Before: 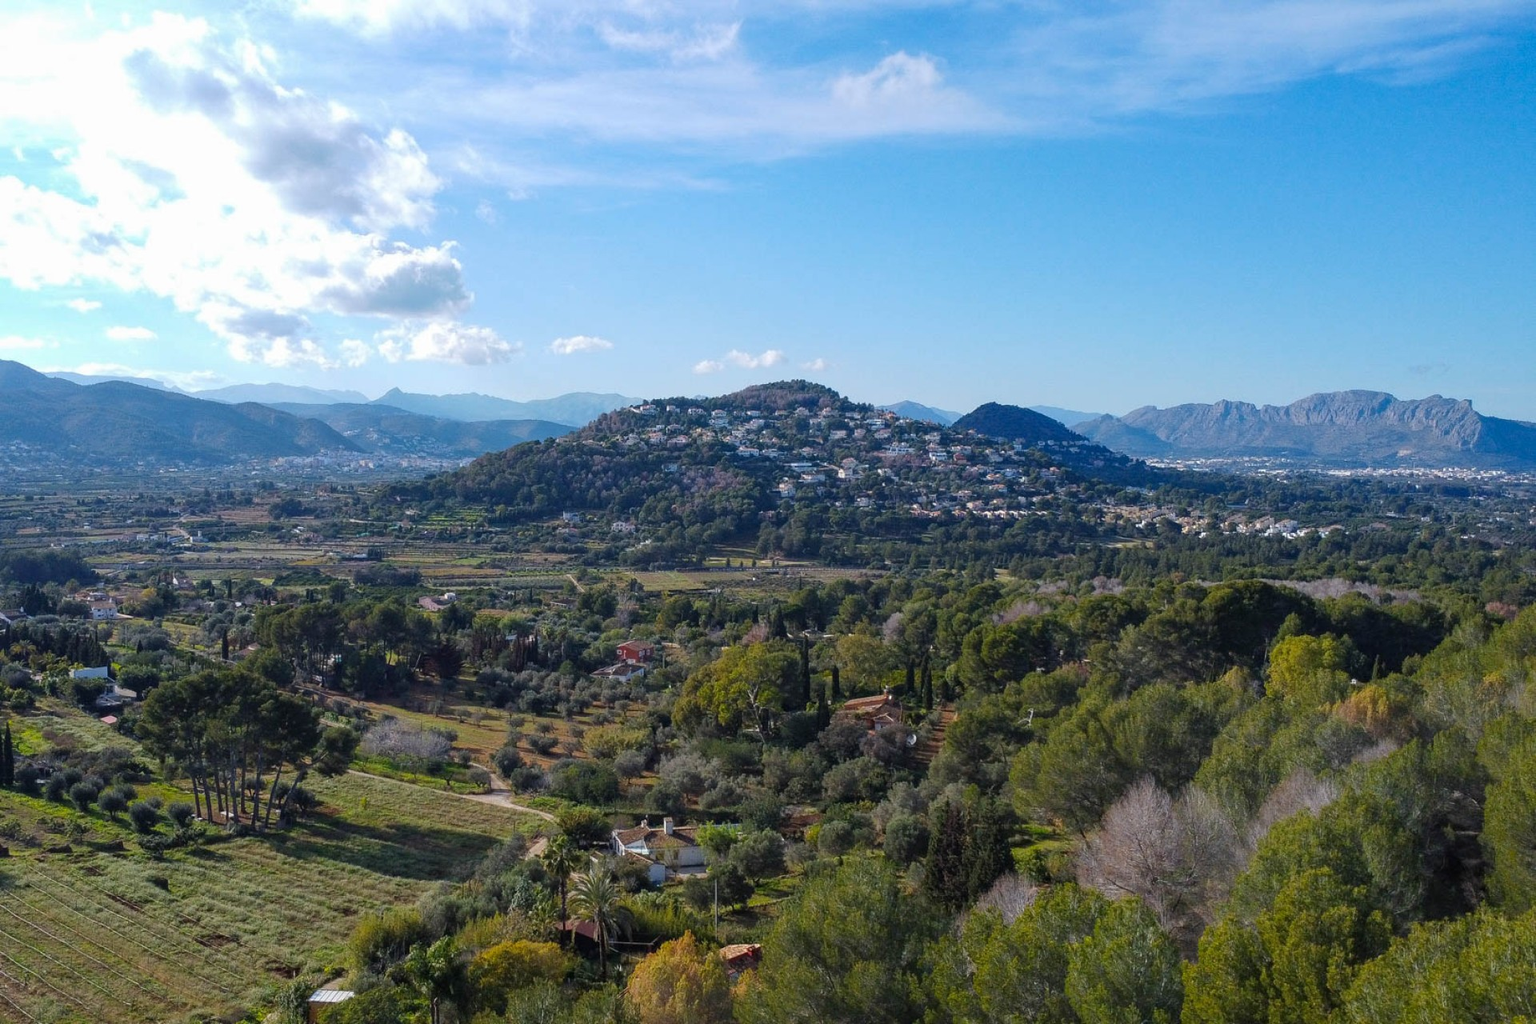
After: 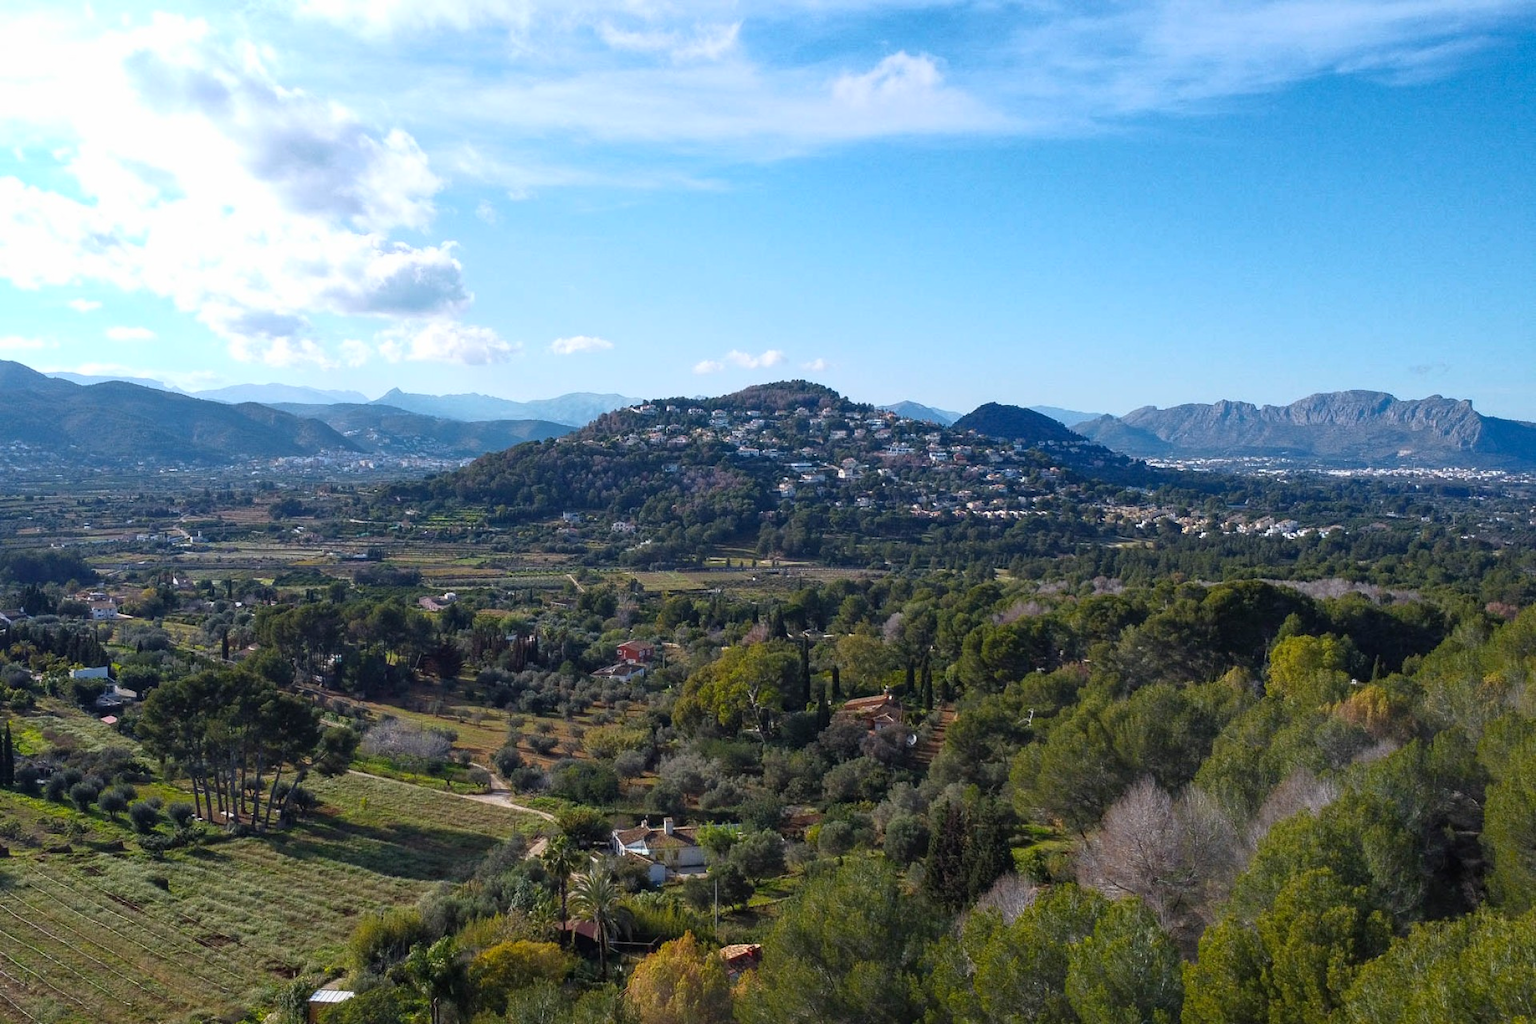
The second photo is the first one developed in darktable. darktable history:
base curve: curves: ch0 [(0, 0) (0.257, 0.25) (0.482, 0.586) (0.757, 0.871) (1, 1)]
white balance: red 1, blue 1
